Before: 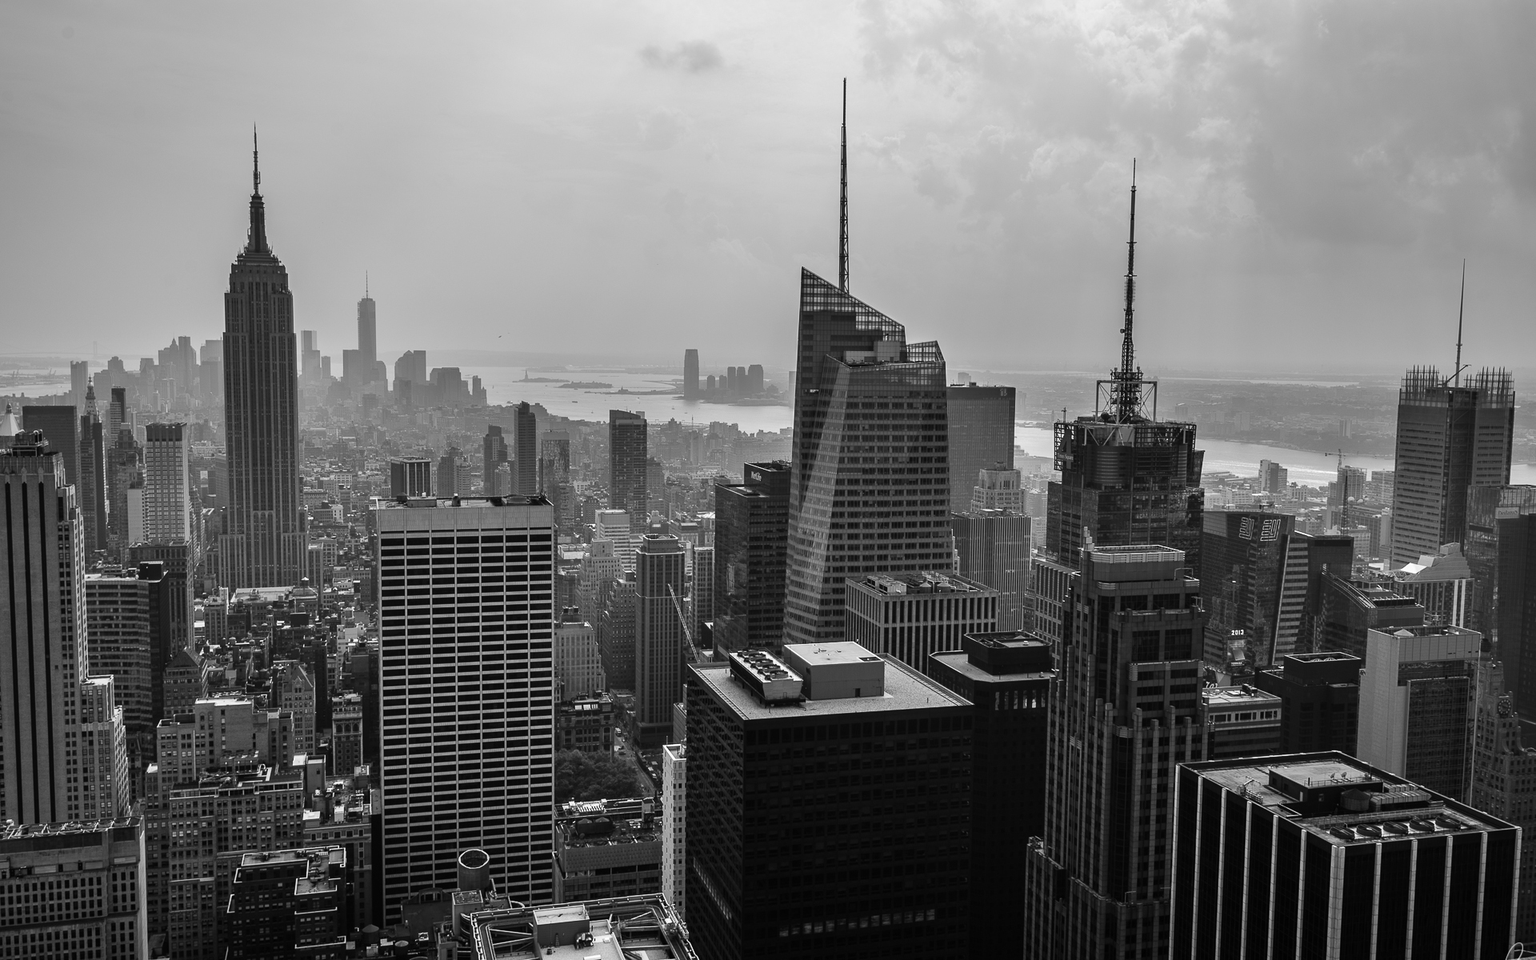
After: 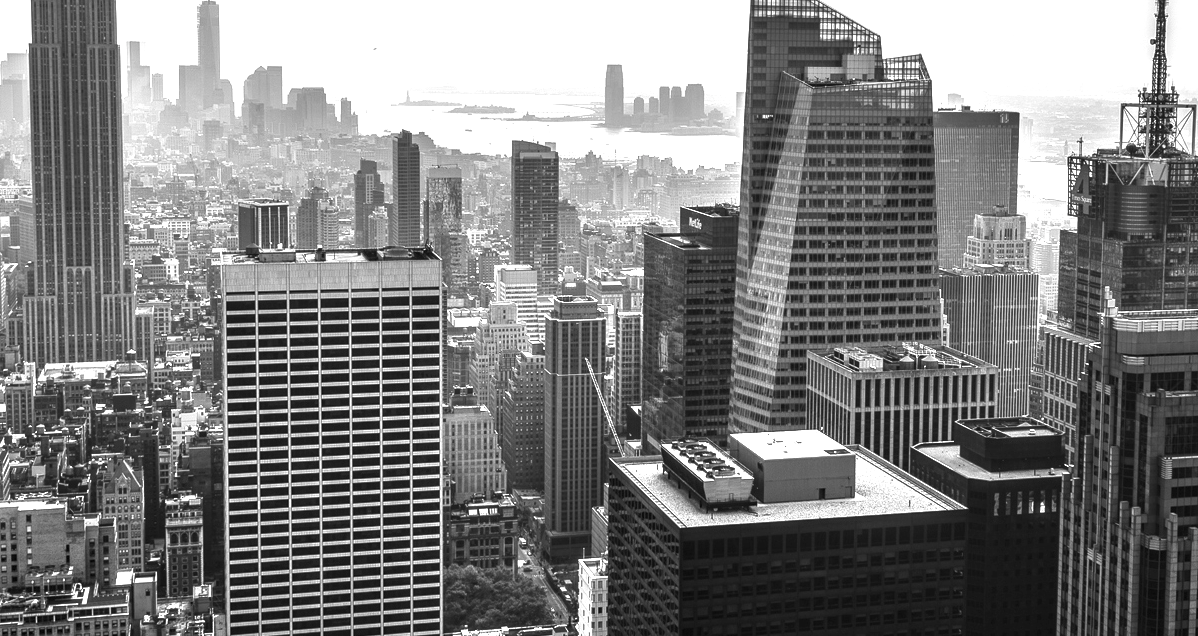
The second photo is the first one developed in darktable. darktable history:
local contrast: on, module defaults
crop: left 13.042%, top 31.024%, right 24.523%, bottom 15.912%
exposure: black level correction 0, exposure 1.105 EV, compensate exposure bias true, compensate highlight preservation false
color balance rgb: perceptual saturation grading › global saturation 25.094%, perceptual brilliance grading › highlights 10.171%, perceptual brilliance grading › shadows -5.073%, global vibrance 20%
